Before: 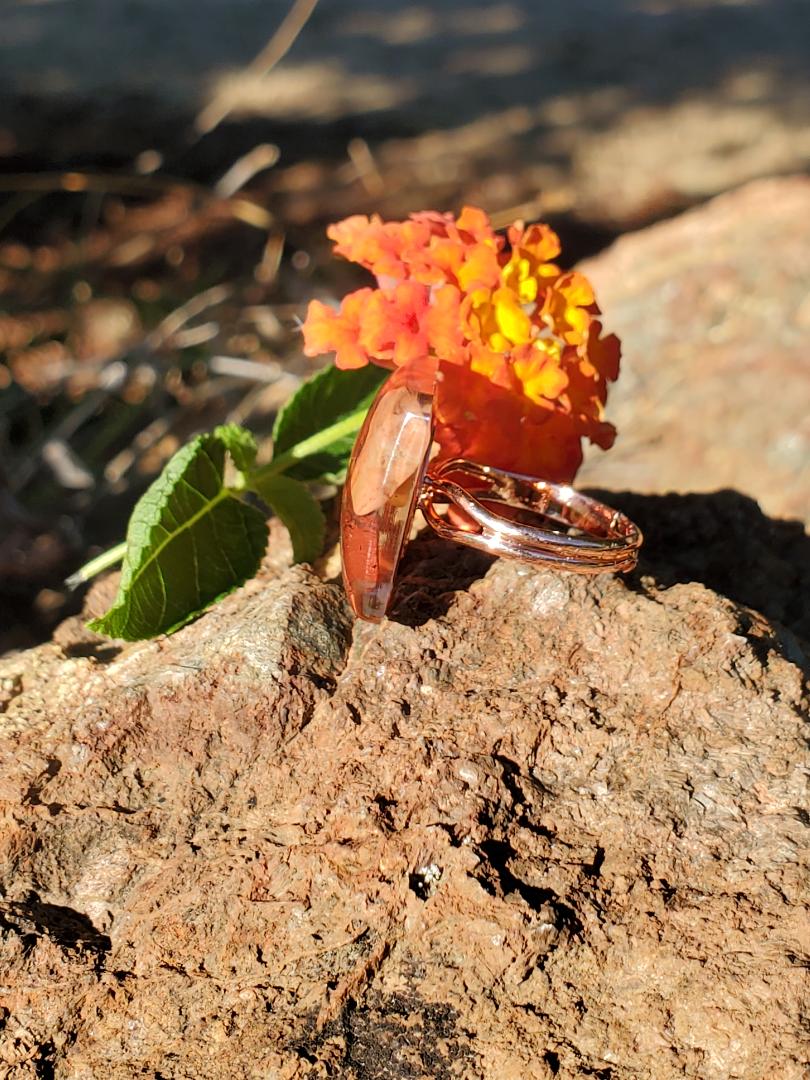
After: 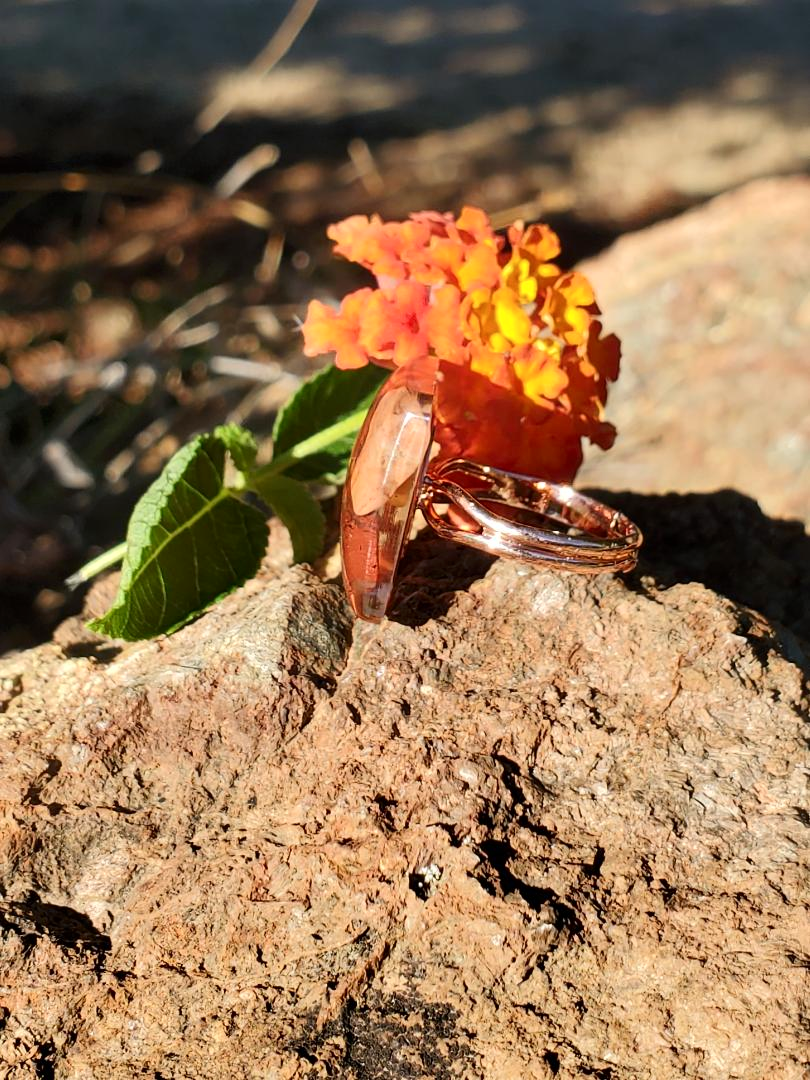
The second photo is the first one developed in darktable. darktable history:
contrast brightness saturation: contrast 0.143
